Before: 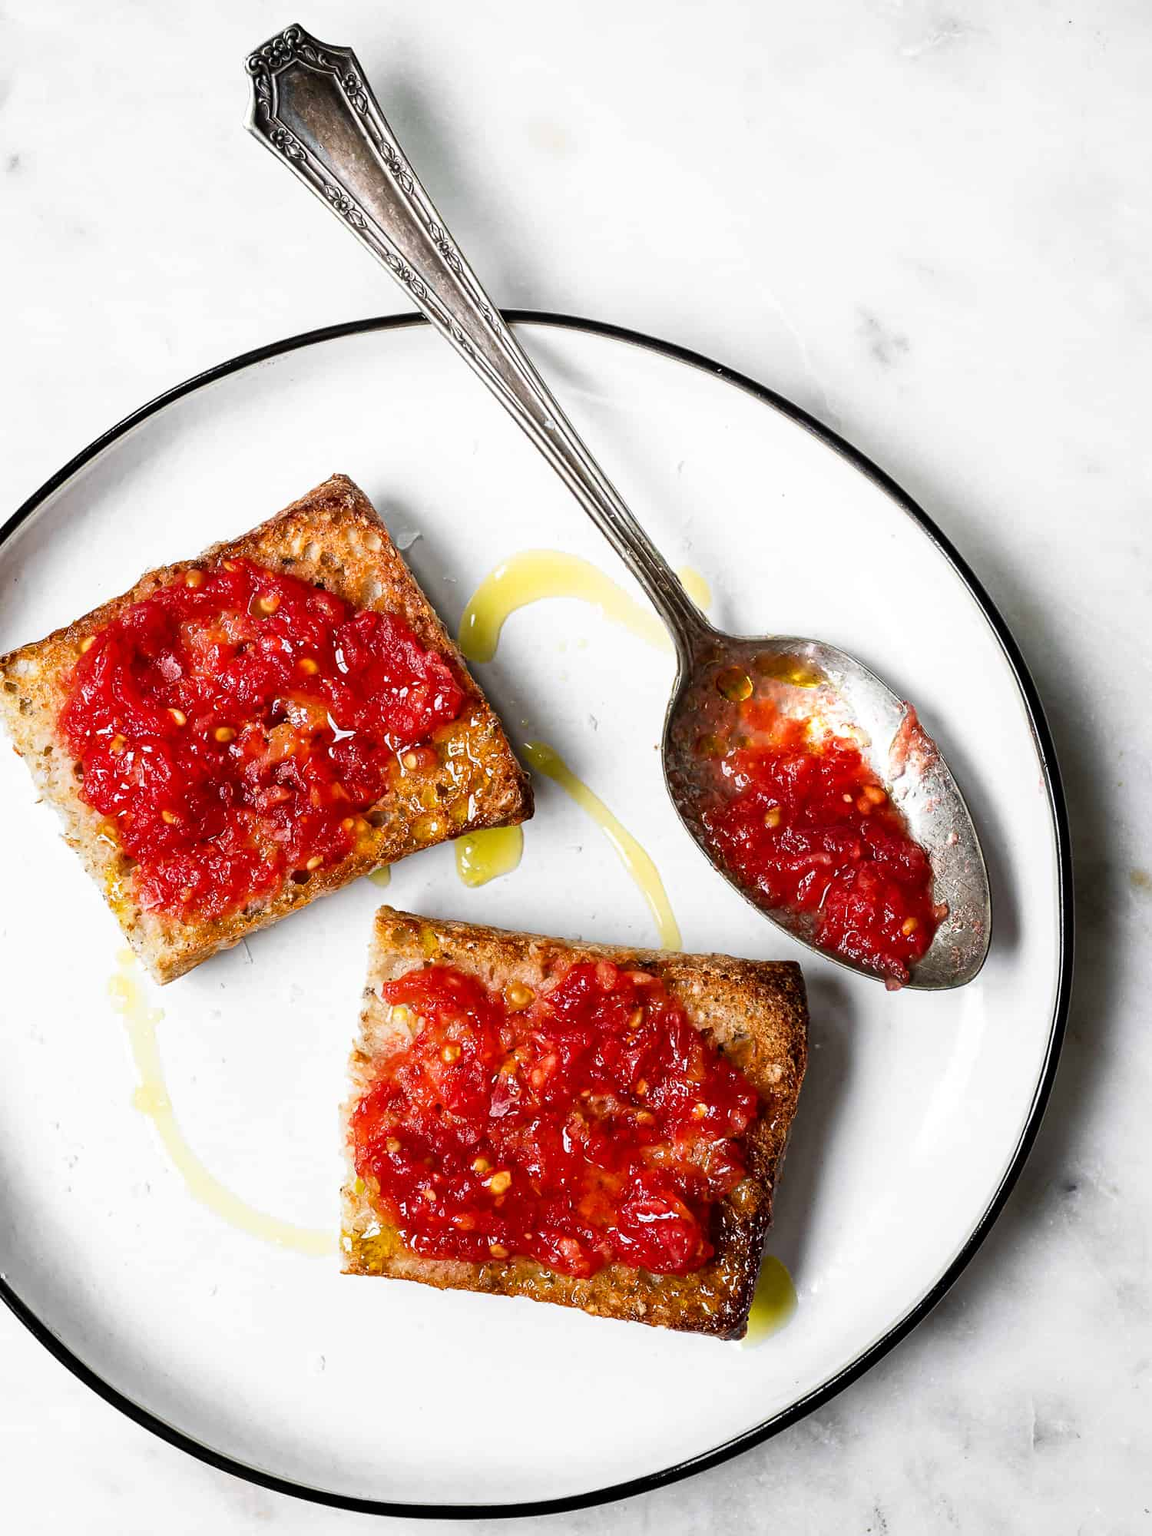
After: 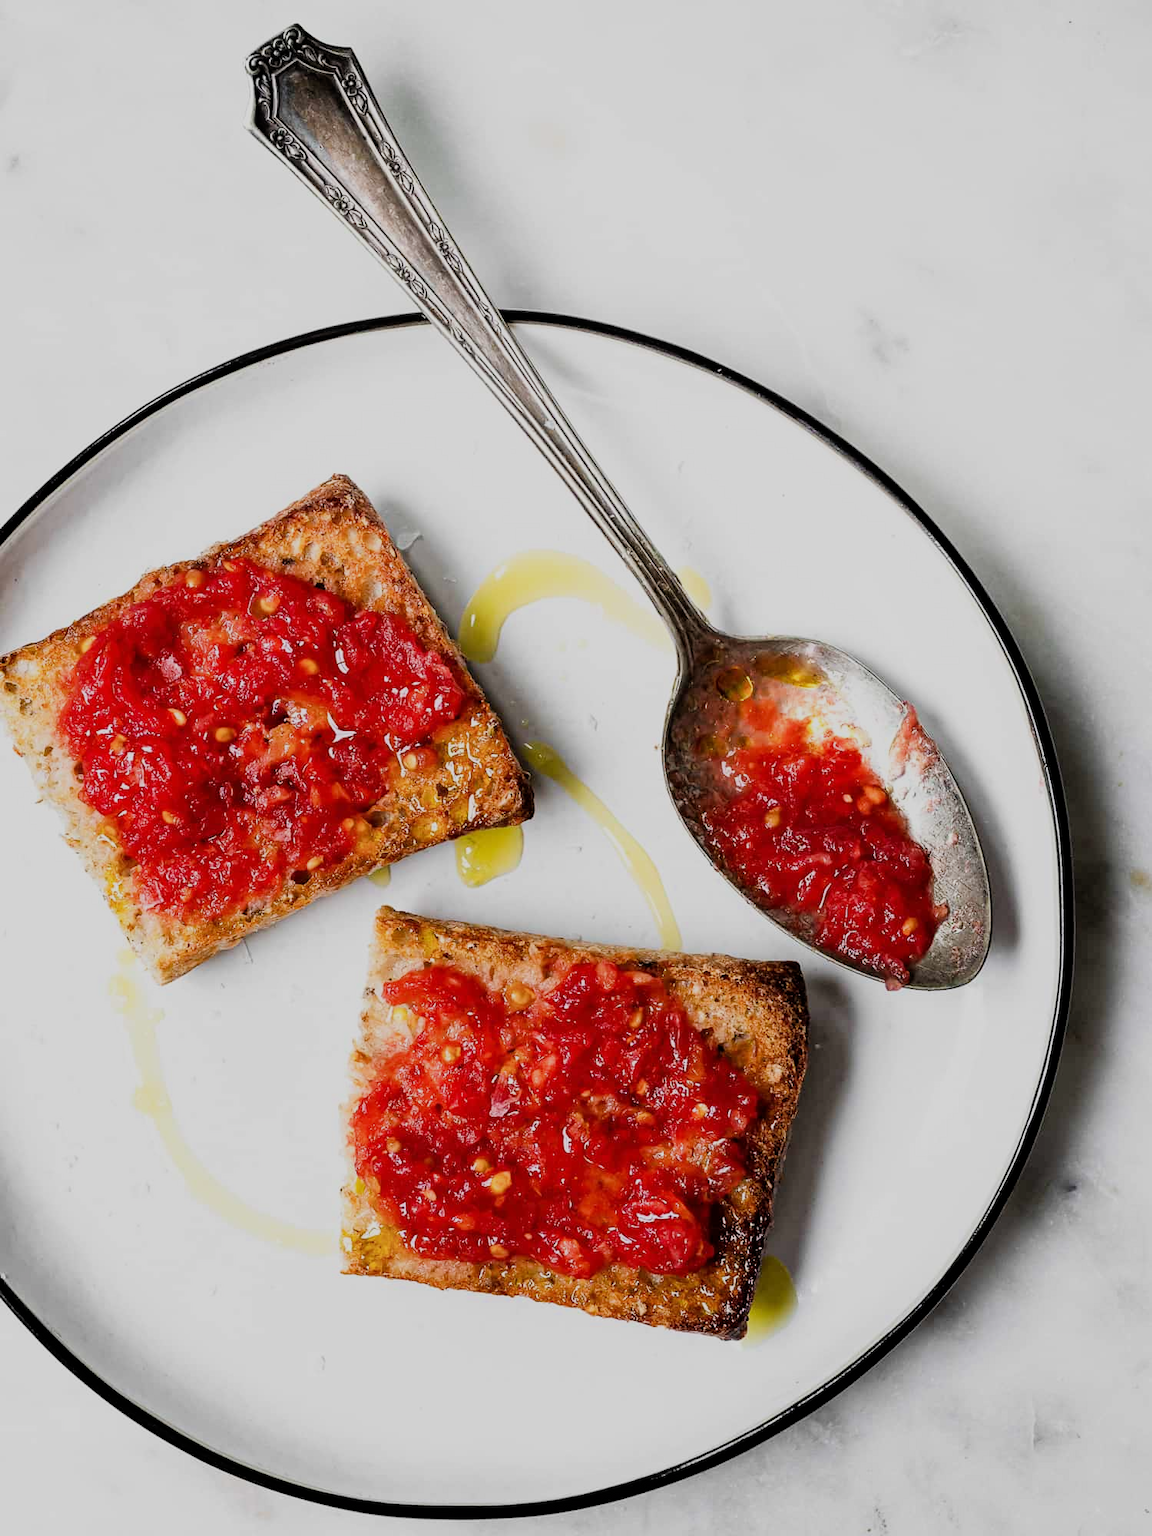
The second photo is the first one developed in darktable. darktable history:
white balance: emerald 1
filmic rgb: black relative exposure -7.65 EV, white relative exposure 4.56 EV, hardness 3.61
